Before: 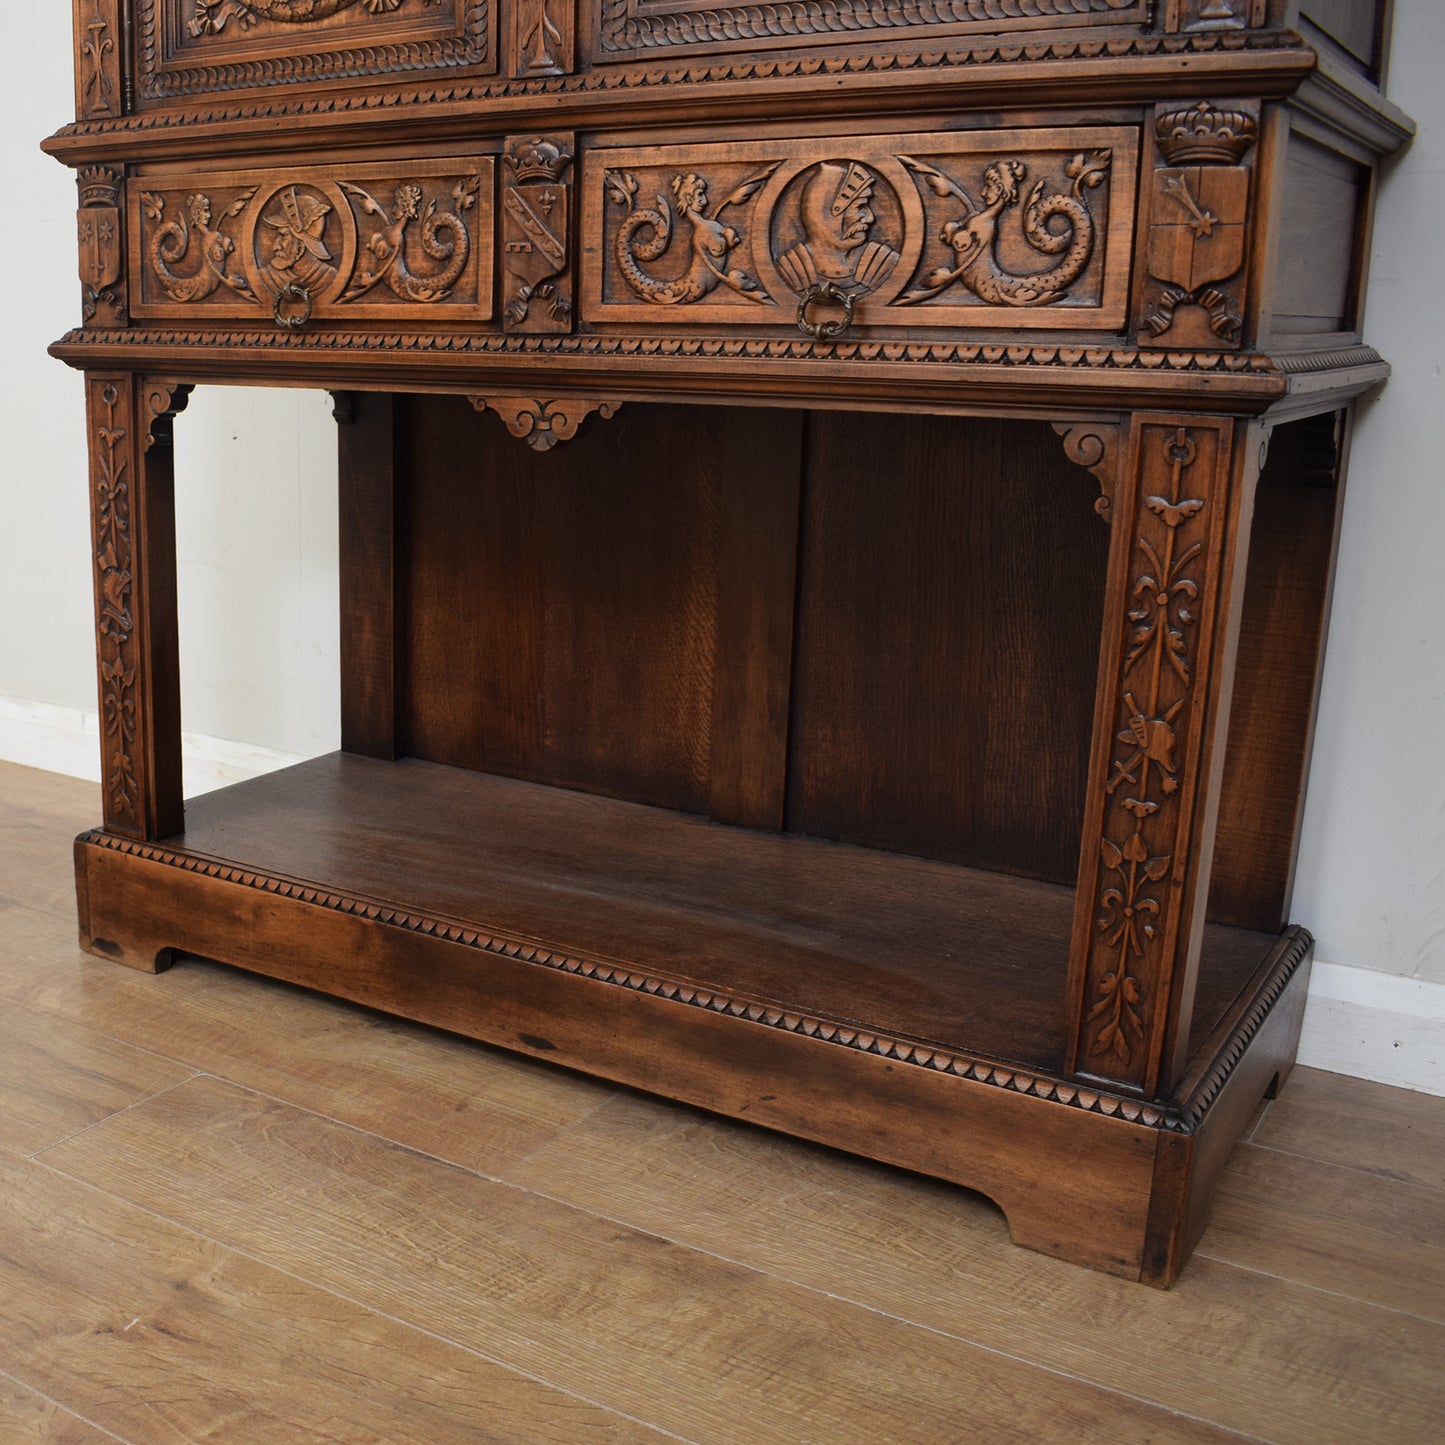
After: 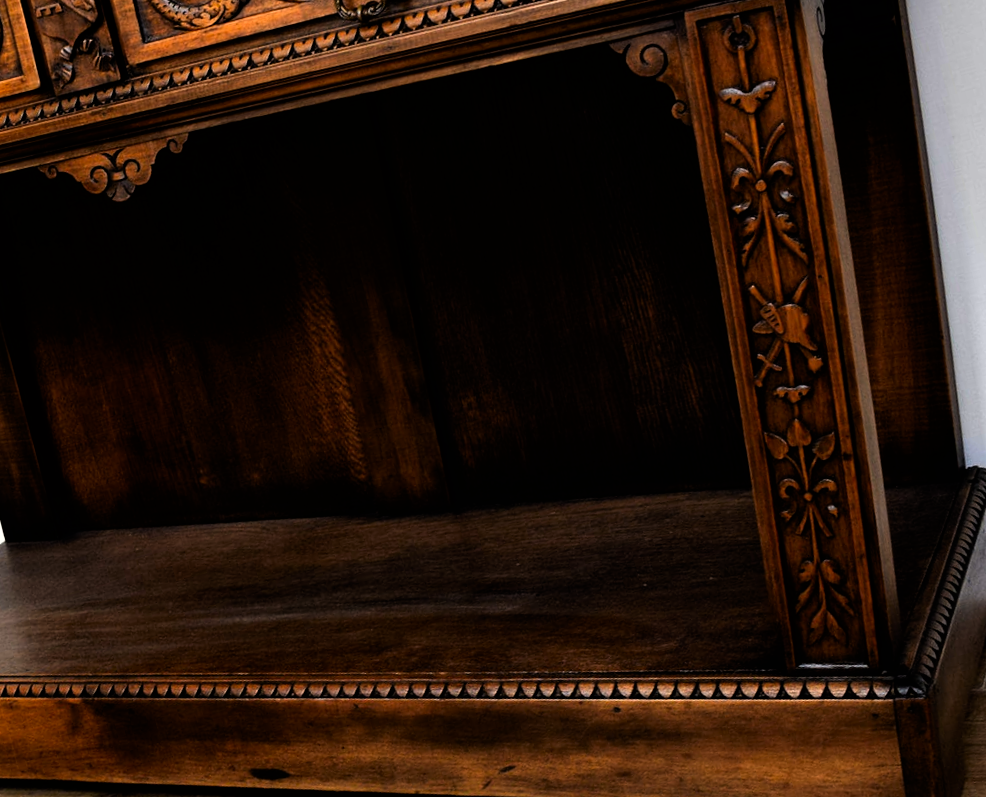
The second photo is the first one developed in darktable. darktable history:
color contrast: green-magenta contrast 1.55, blue-yellow contrast 1.83
filmic rgb: black relative exposure -8.2 EV, white relative exposure 2.2 EV, threshold 3 EV, hardness 7.11, latitude 85.74%, contrast 1.696, highlights saturation mix -4%, shadows ↔ highlights balance -2.69%, color science v5 (2021), contrast in shadows safe, contrast in highlights safe, enable highlight reconstruction true
exposure: compensate highlight preservation false
rotate and perspective: rotation -14.8°, crop left 0.1, crop right 0.903, crop top 0.25, crop bottom 0.748
crop and rotate: left 24.034%, top 2.838%, right 6.406%, bottom 6.299%
